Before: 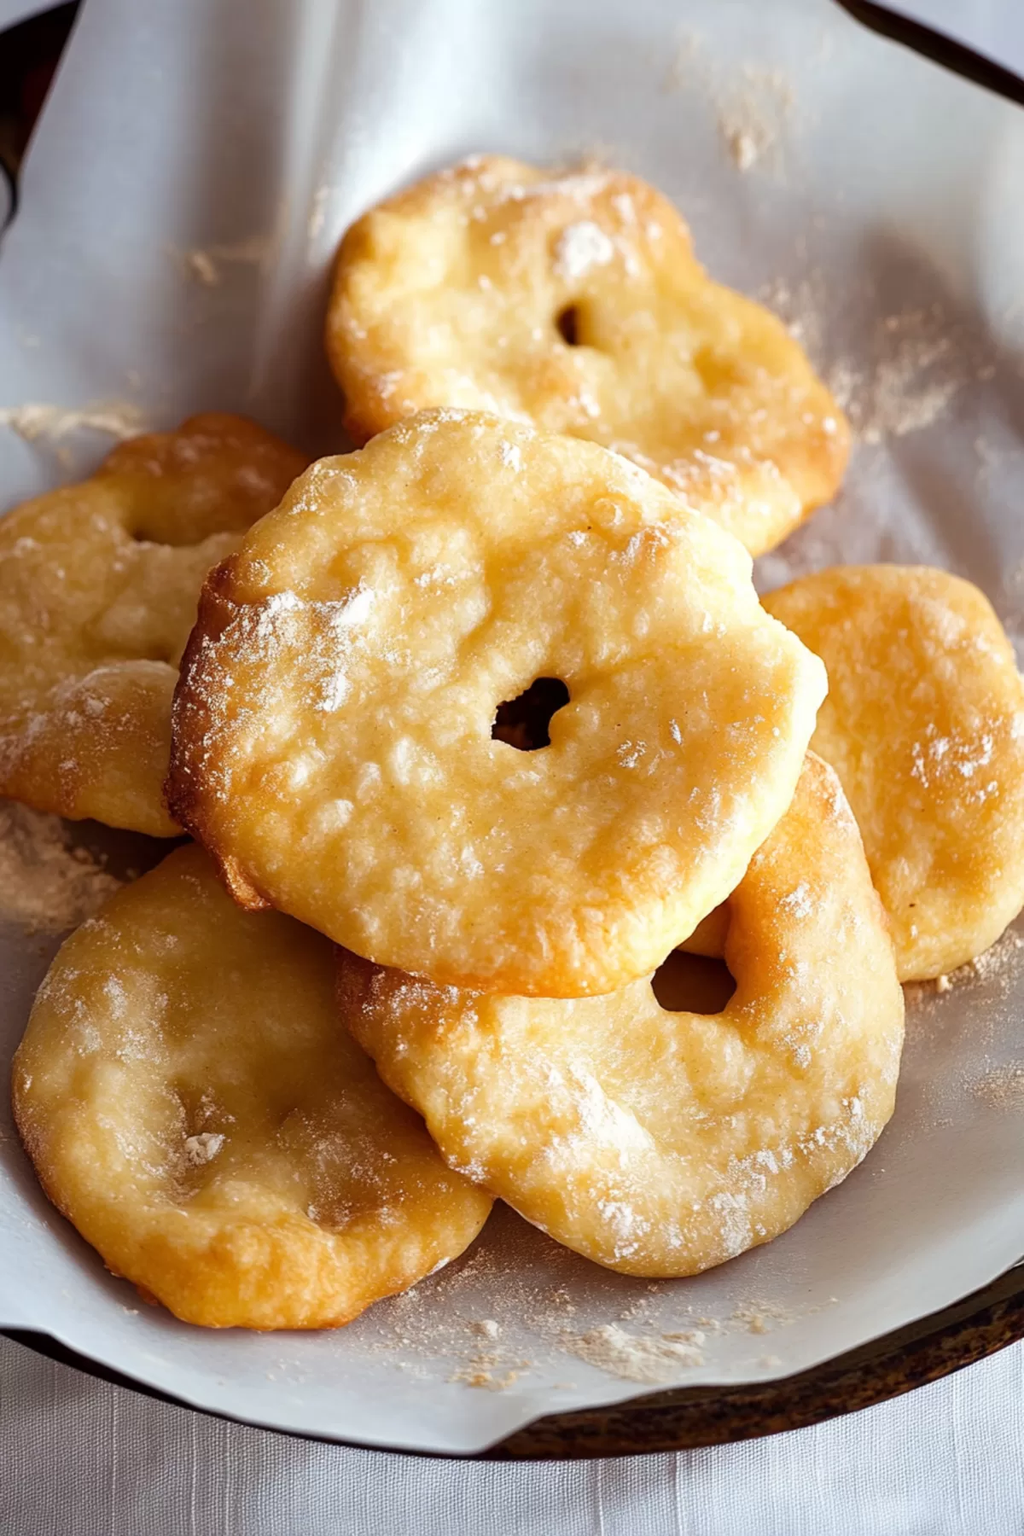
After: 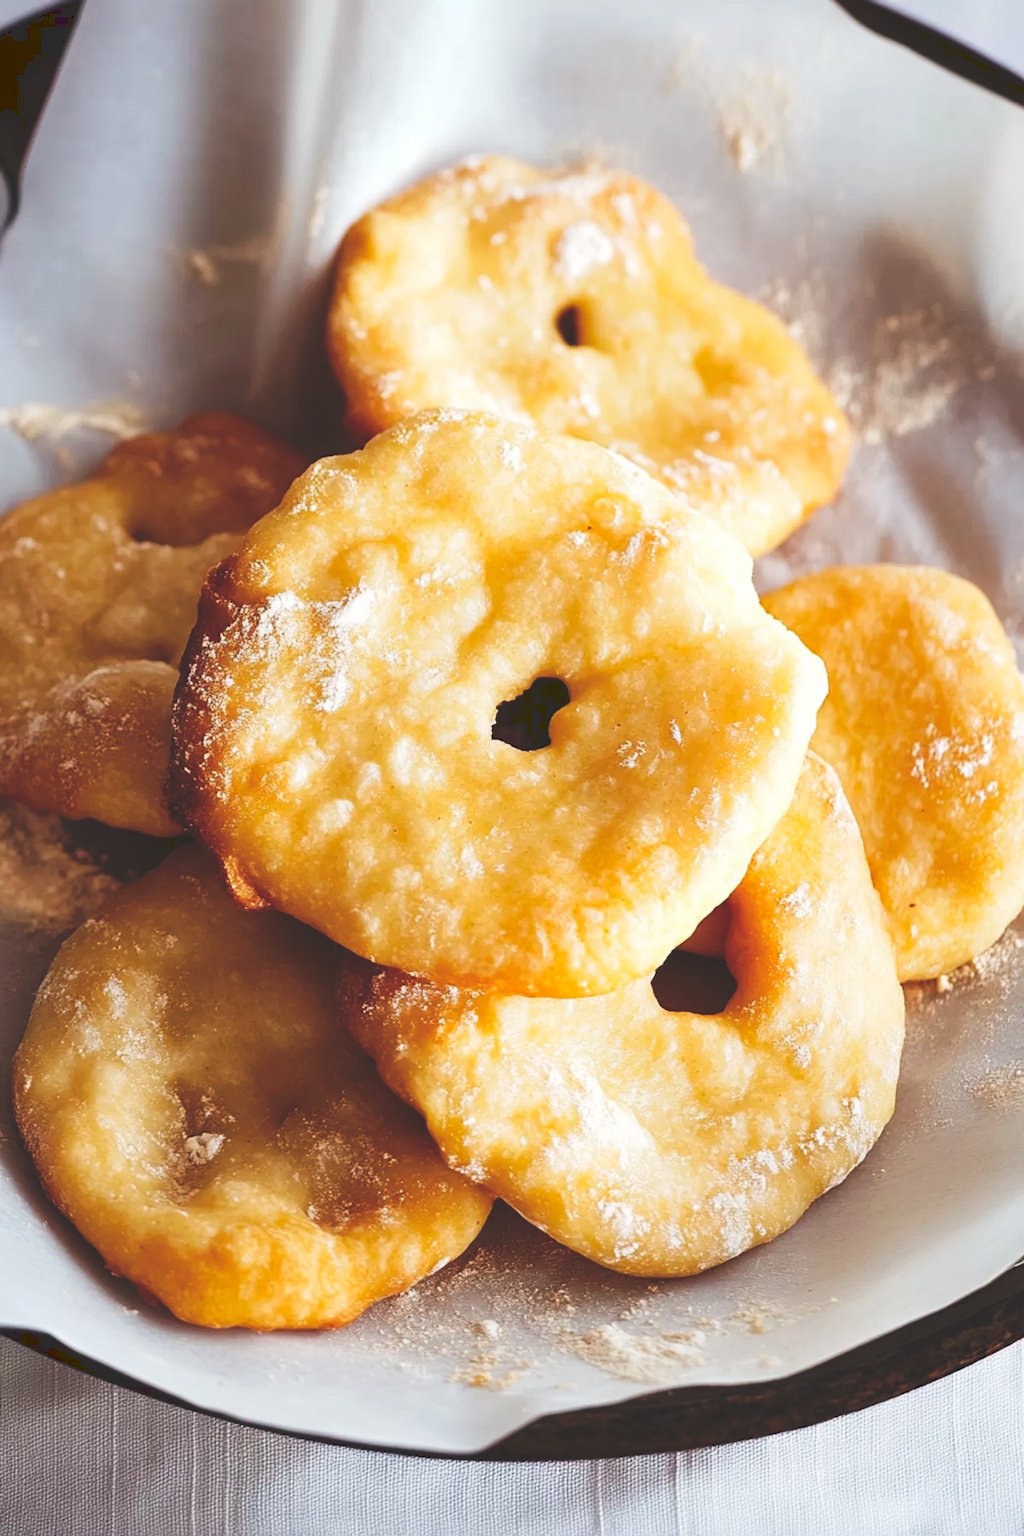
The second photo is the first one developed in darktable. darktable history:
tone equalizer: on, module defaults
tone curve: curves: ch0 [(0, 0) (0.003, 0.169) (0.011, 0.173) (0.025, 0.177) (0.044, 0.184) (0.069, 0.191) (0.1, 0.199) (0.136, 0.206) (0.177, 0.221) (0.224, 0.248) (0.277, 0.284) (0.335, 0.344) (0.399, 0.413) (0.468, 0.497) (0.543, 0.594) (0.623, 0.691) (0.709, 0.779) (0.801, 0.868) (0.898, 0.931) (1, 1)], preserve colors none
